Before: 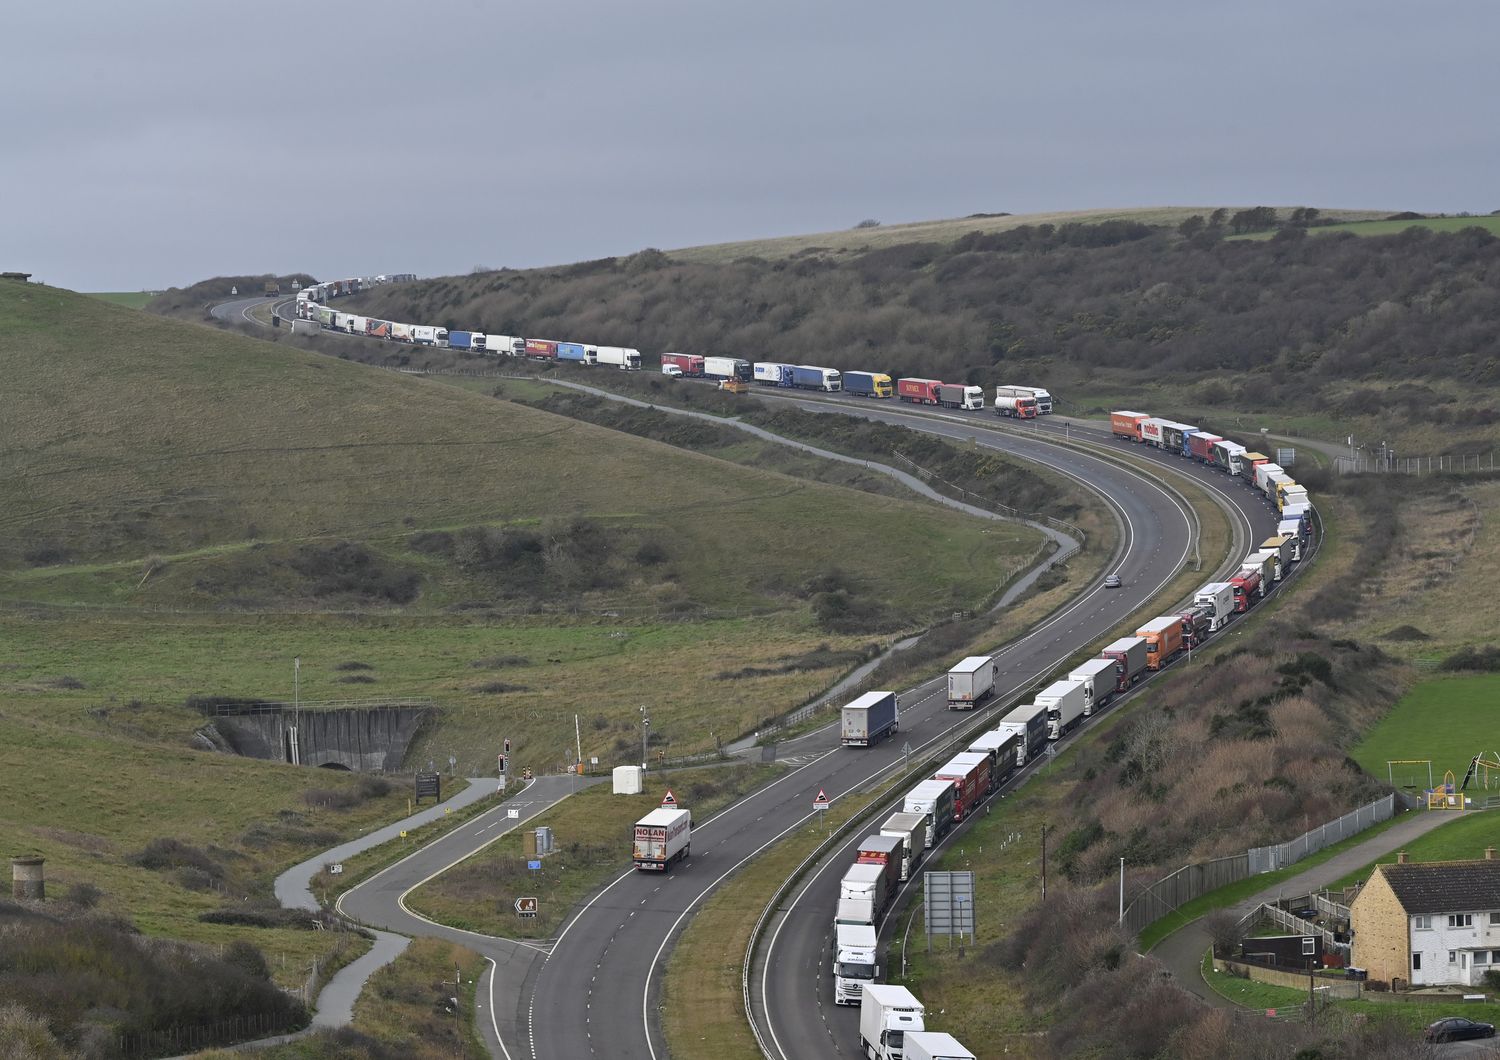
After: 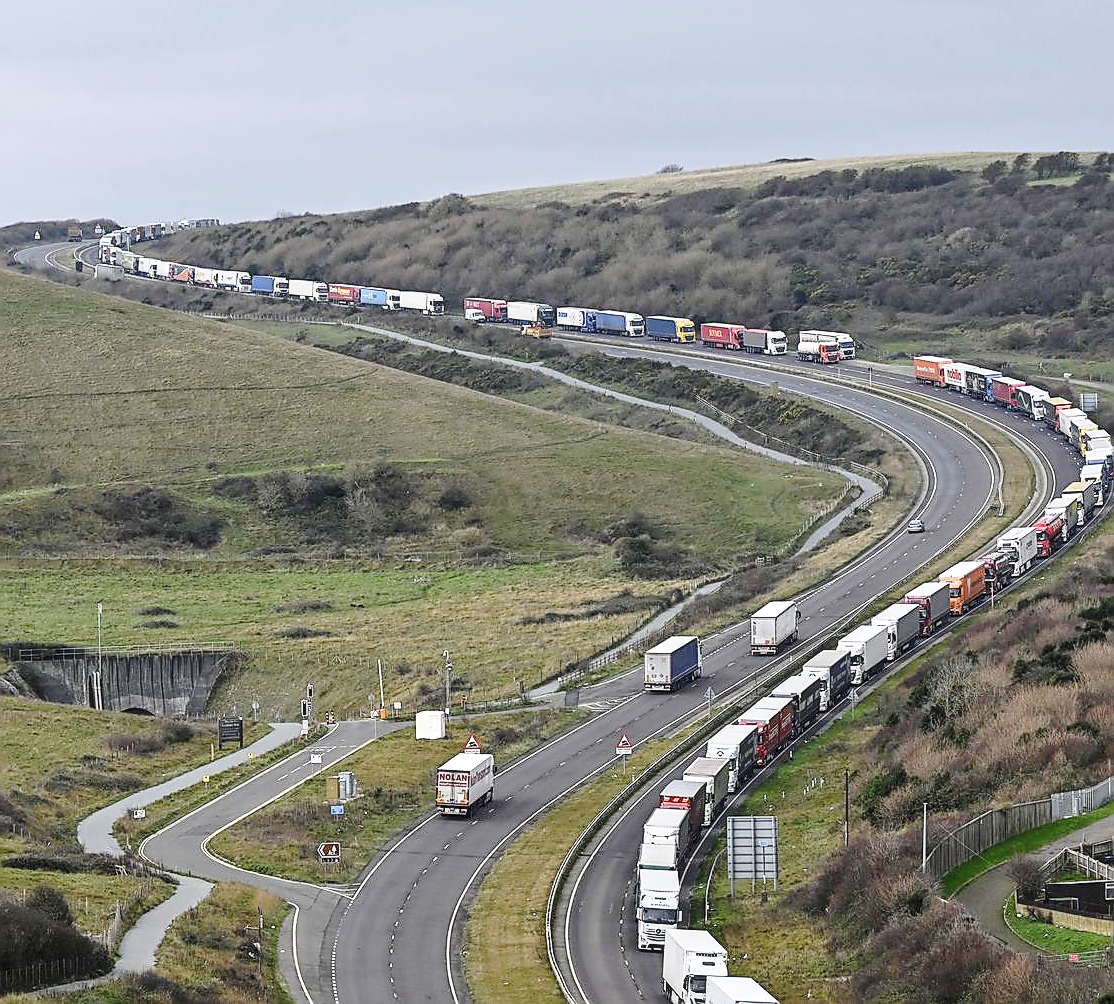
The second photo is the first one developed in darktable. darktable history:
sharpen: radius 1.37, amount 1.237, threshold 0.759
base curve: curves: ch0 [(0, 0) (0.036, 0.037) (0.121, 0.228) (0.46, 0.76) (0.859, 0.983) (1, 1)], preserve colors none
crop and rotate: left 13.164%, top 5.241%, right 12.515%
local contrast: on, module defaults
